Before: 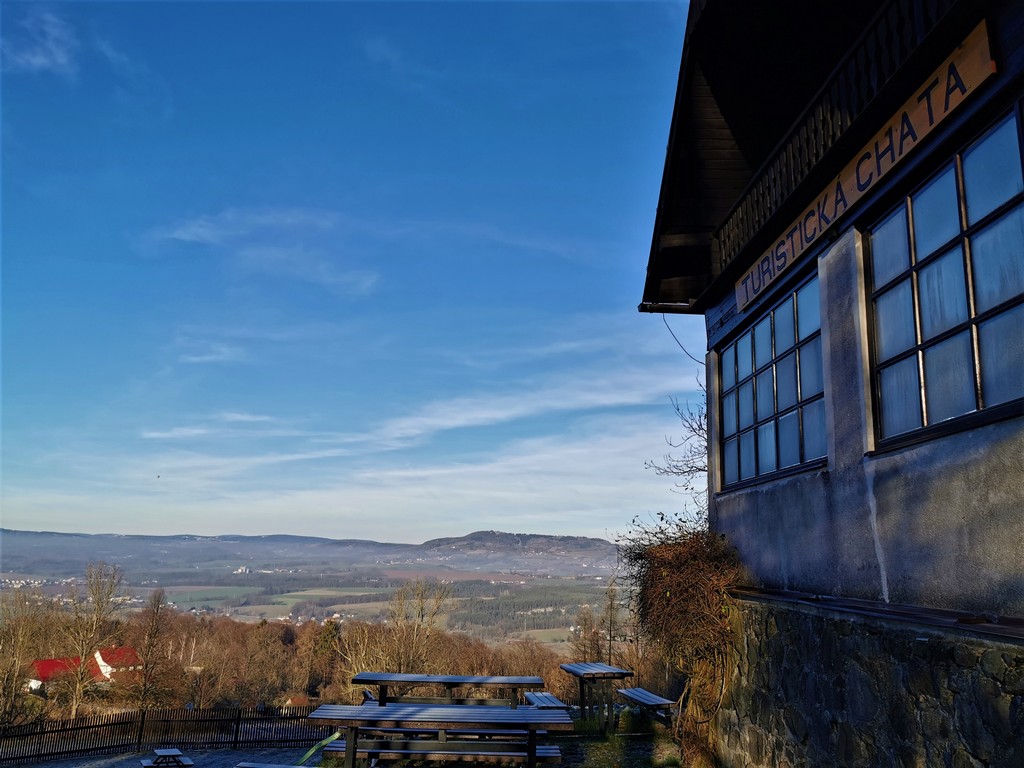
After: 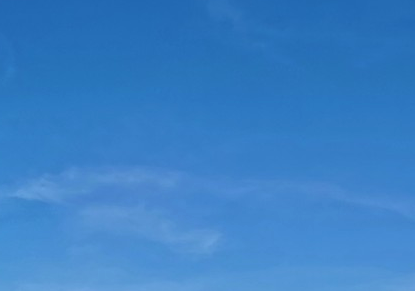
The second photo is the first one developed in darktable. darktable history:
crop: left 15.452%, top 5.459%, right 43.956%, bottom 56.62%
exposure: exposure 0.2 EV, compensate highlight preservation false
